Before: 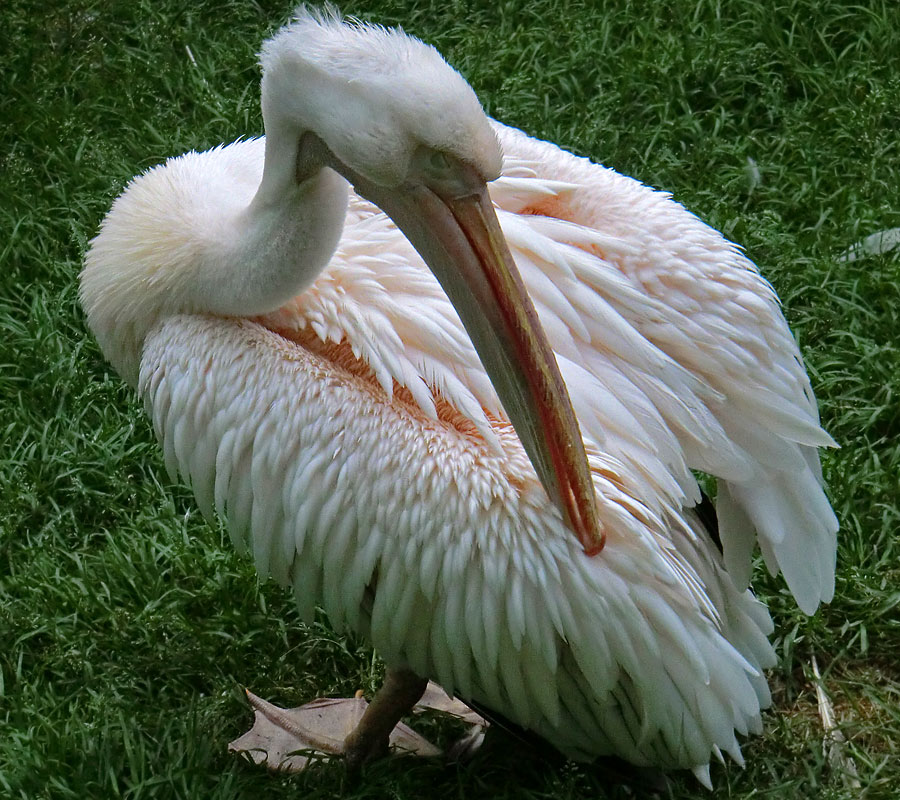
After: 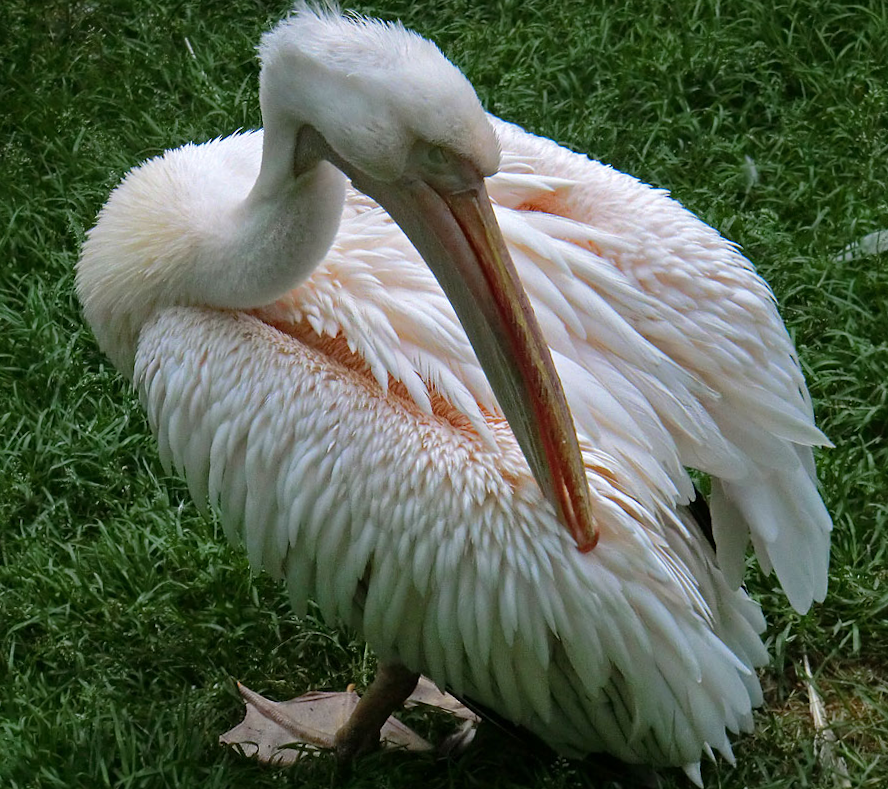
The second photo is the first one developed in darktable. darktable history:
crop and rotate: angle -0.652°
